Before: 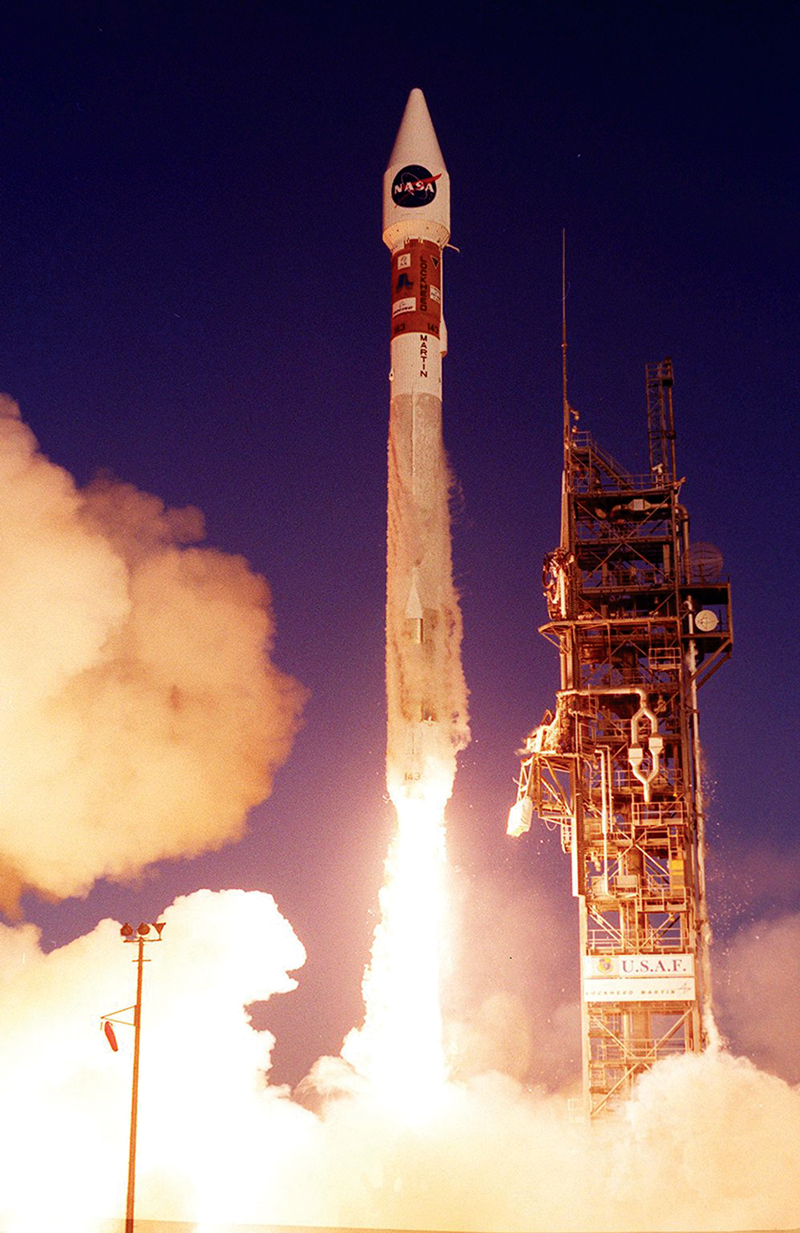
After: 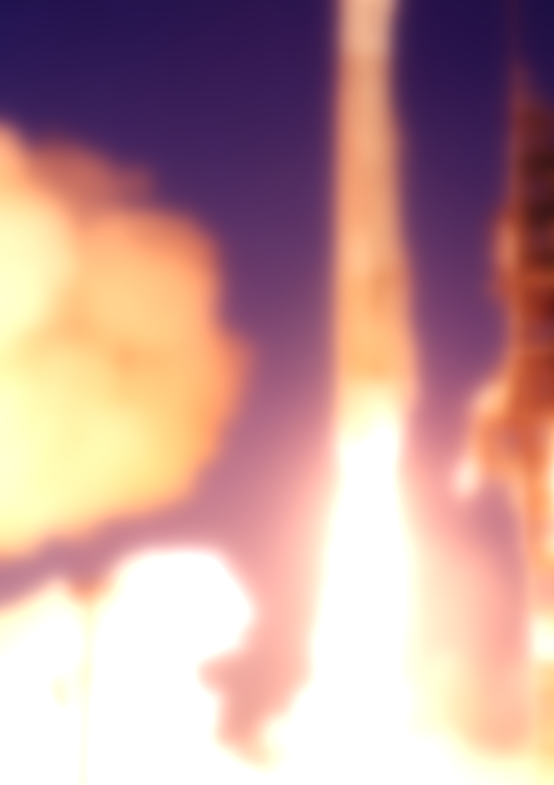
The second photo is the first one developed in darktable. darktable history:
lowpass: on, module defaults
crop: left 6.488%, top 27.668%, right 24.183%, bottom 8.656%
exposure: exposure 0.556 EV, compensate highlight preservation false
